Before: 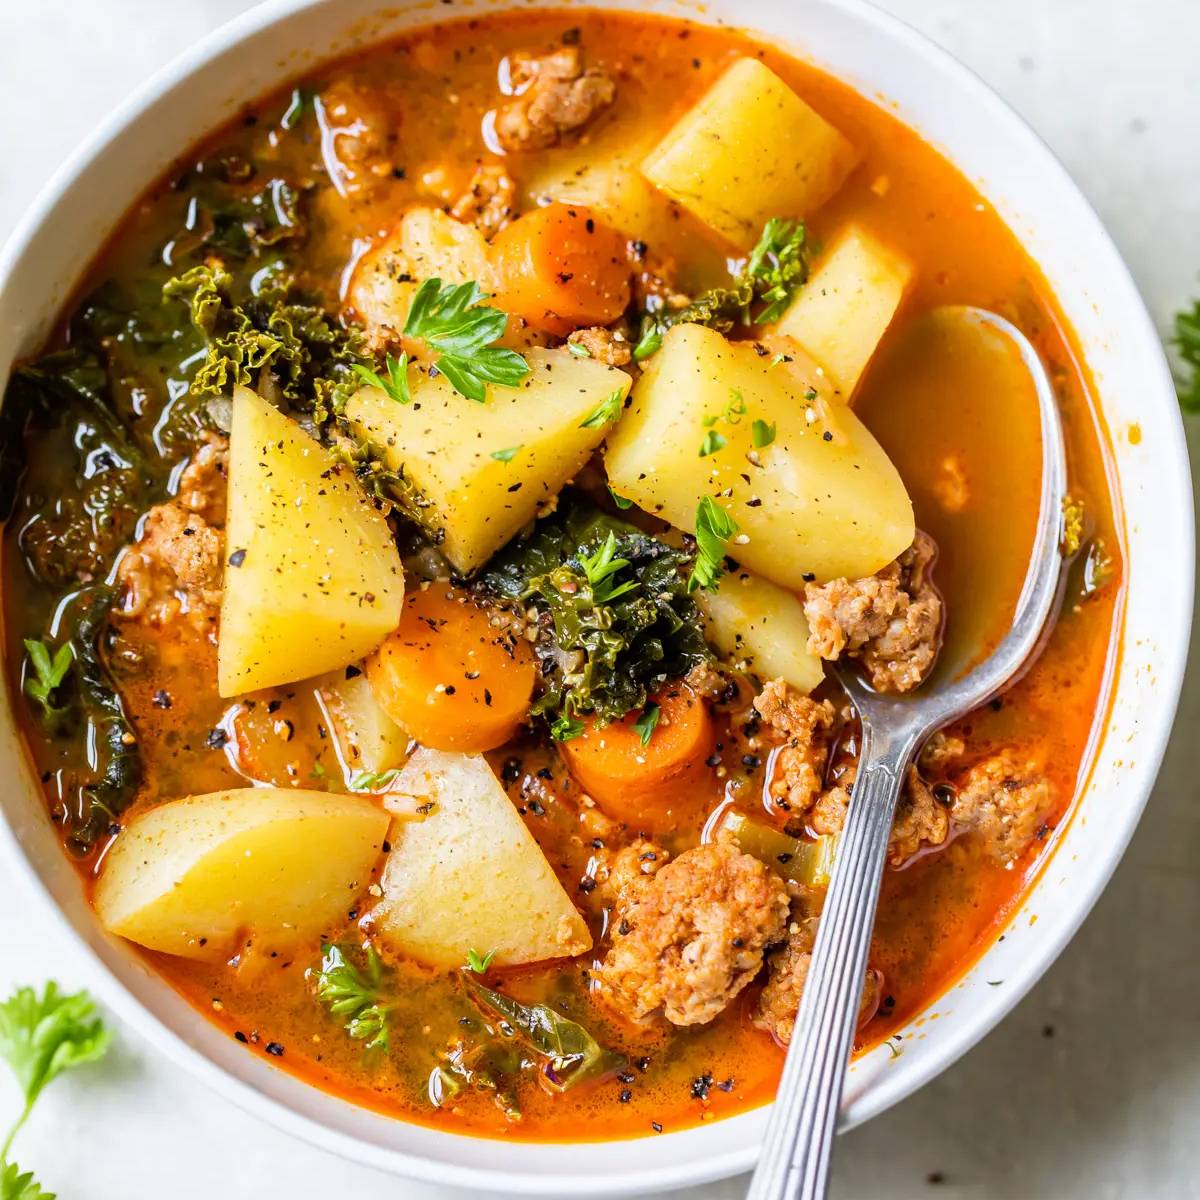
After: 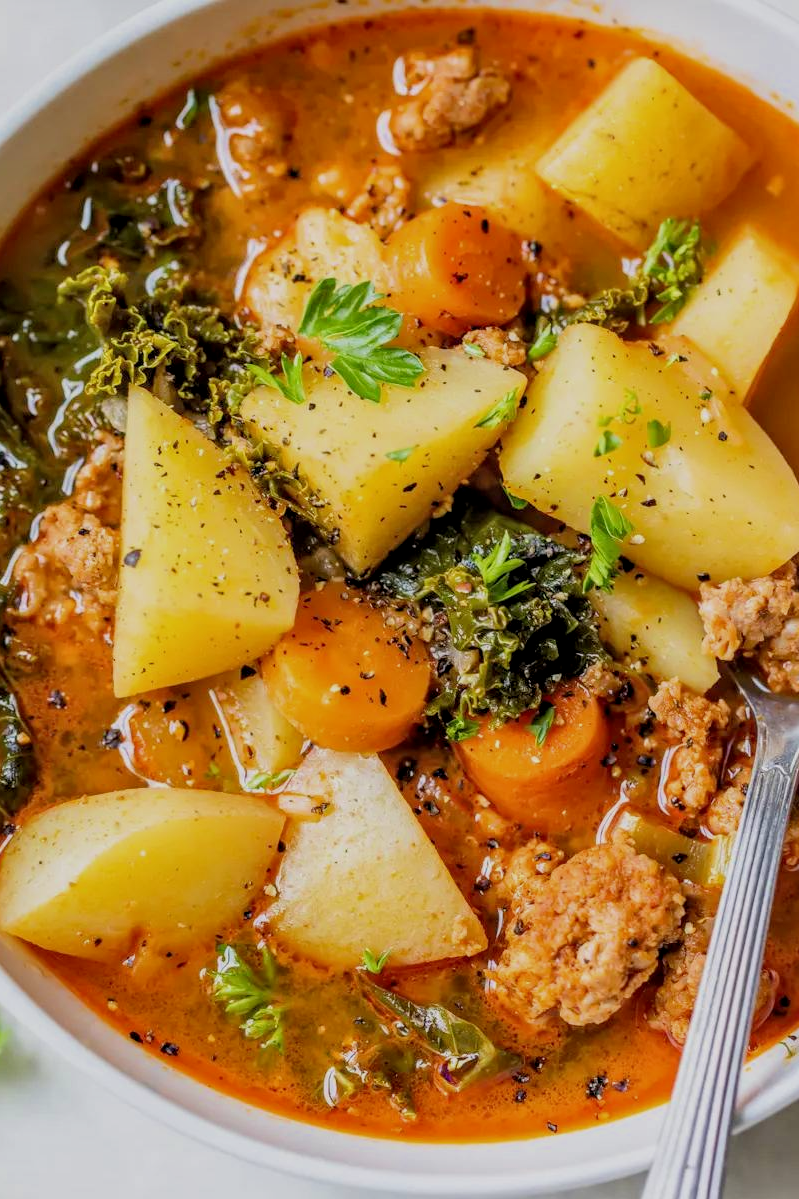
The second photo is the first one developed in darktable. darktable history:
filmic rgb: middle gray luminance 18.42%, black relative exposure -10.5 EV, white relative exposure 3.4 EV, threshold 6 EV, target black luminance 0%, hardness 6.03, latitude 99%, contrast 0.847, shadows ↔ highlights balance 0.505%, add noise in highlights 0, preserve chrominance max RGB, color science v3 (2019), use custom middle-gray values true, iterations of high-quality reconstruction 0, contrast in highlights soft, enable highlight reconstruction true
contrast equalizer: y [[0.5 ×6], [0.5 ×6], [0.5, 0.5, 0.501, 0.545, 0.707, 0.863], [0 ×6], [0 ×6]]
local contrast: on, module defaults
crop and rotate: left 8.786%, right 24.548%
